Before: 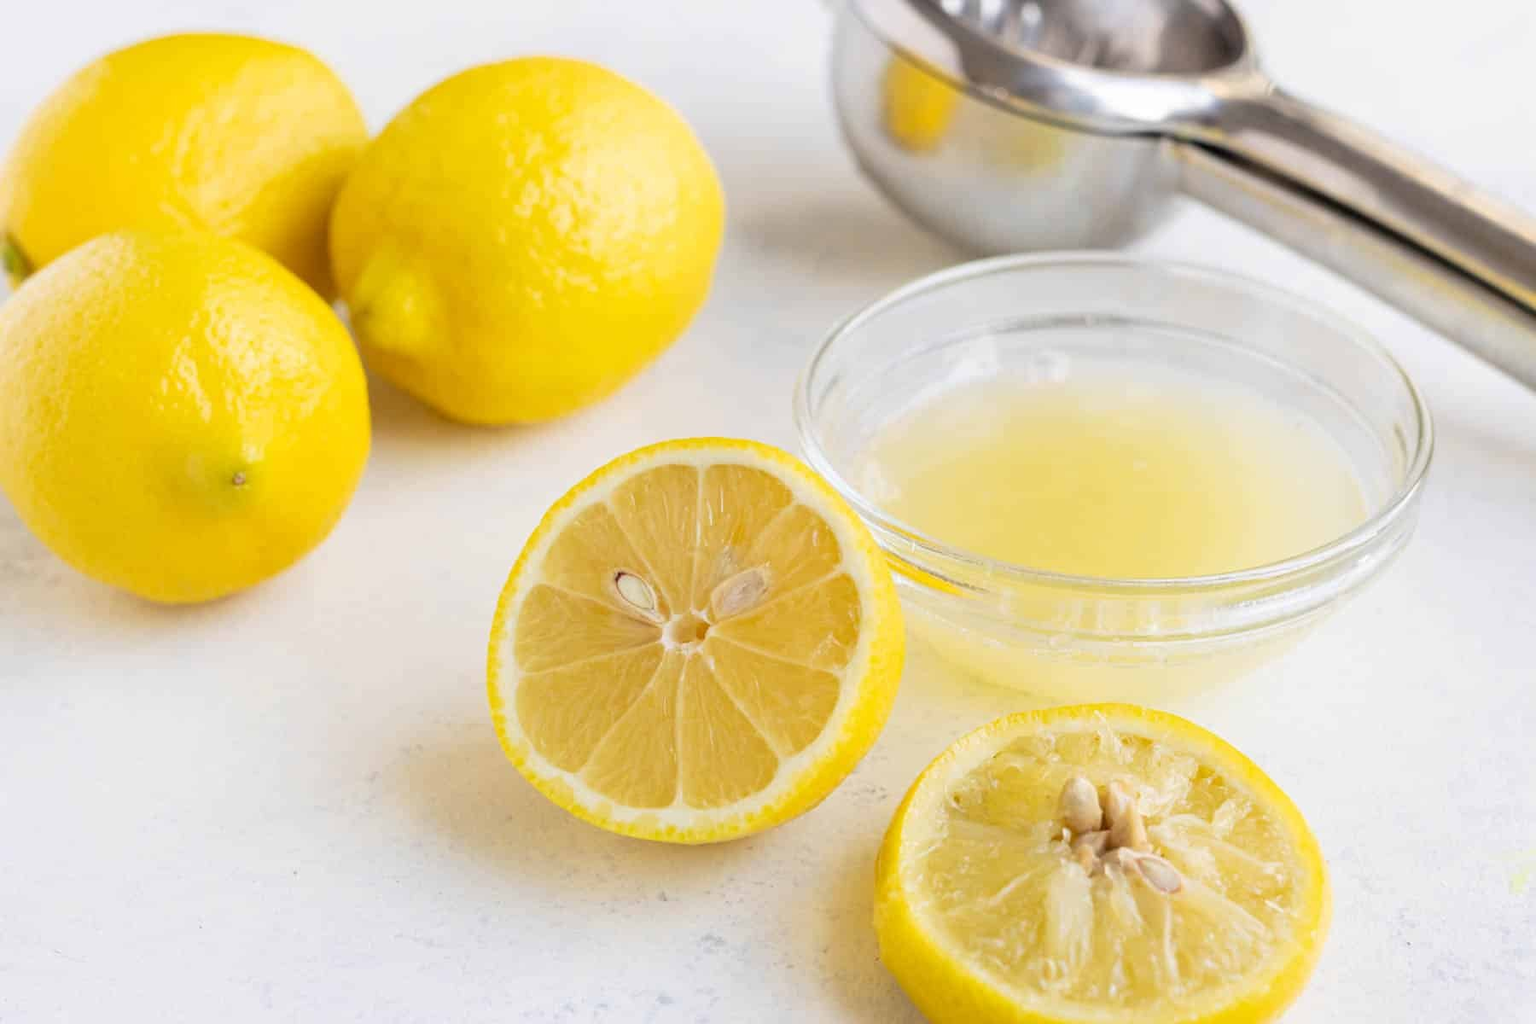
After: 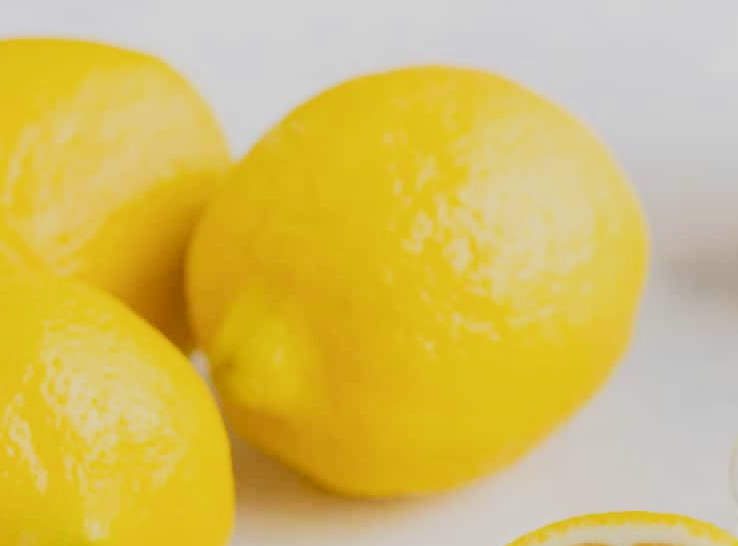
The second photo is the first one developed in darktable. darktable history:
exposure: black level correction 0.001, exposure 0.193 EV, compensate highlight preservation false
crop and rotate: left 11.16%, top 0.092%, right 47.822%, bottom 54.395%
filmic rgb: black relative exposure -16 EV, white relative exposure 6.87 EV, threshold 2.94 EV, hardness 4.71, enable highlight reconstruction true
